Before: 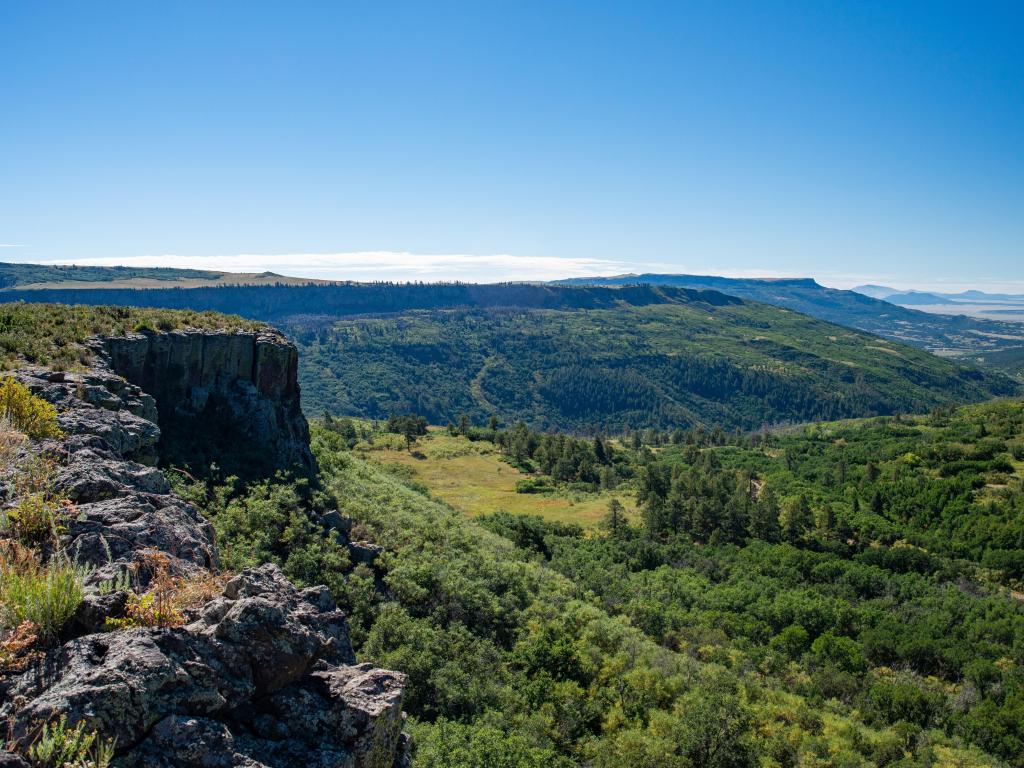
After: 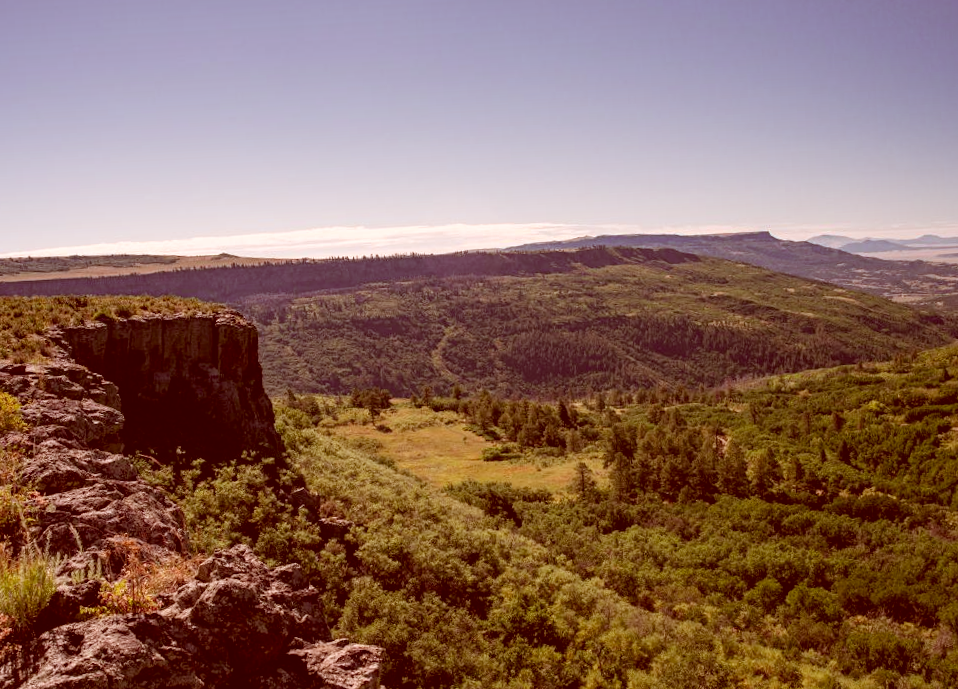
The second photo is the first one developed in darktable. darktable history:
color correction: highlights a* 9.03, highlights b* 8.71, shadows a* 40, shadows b* 40, saturation 0.8
crop and rotate: left 2.536%, right 1.107%, bottom 2.246%
rotate and perspective: rotation -3°, crop left 0.031, crop right 0.968, crop top 0.07, crop bottom 0.93
